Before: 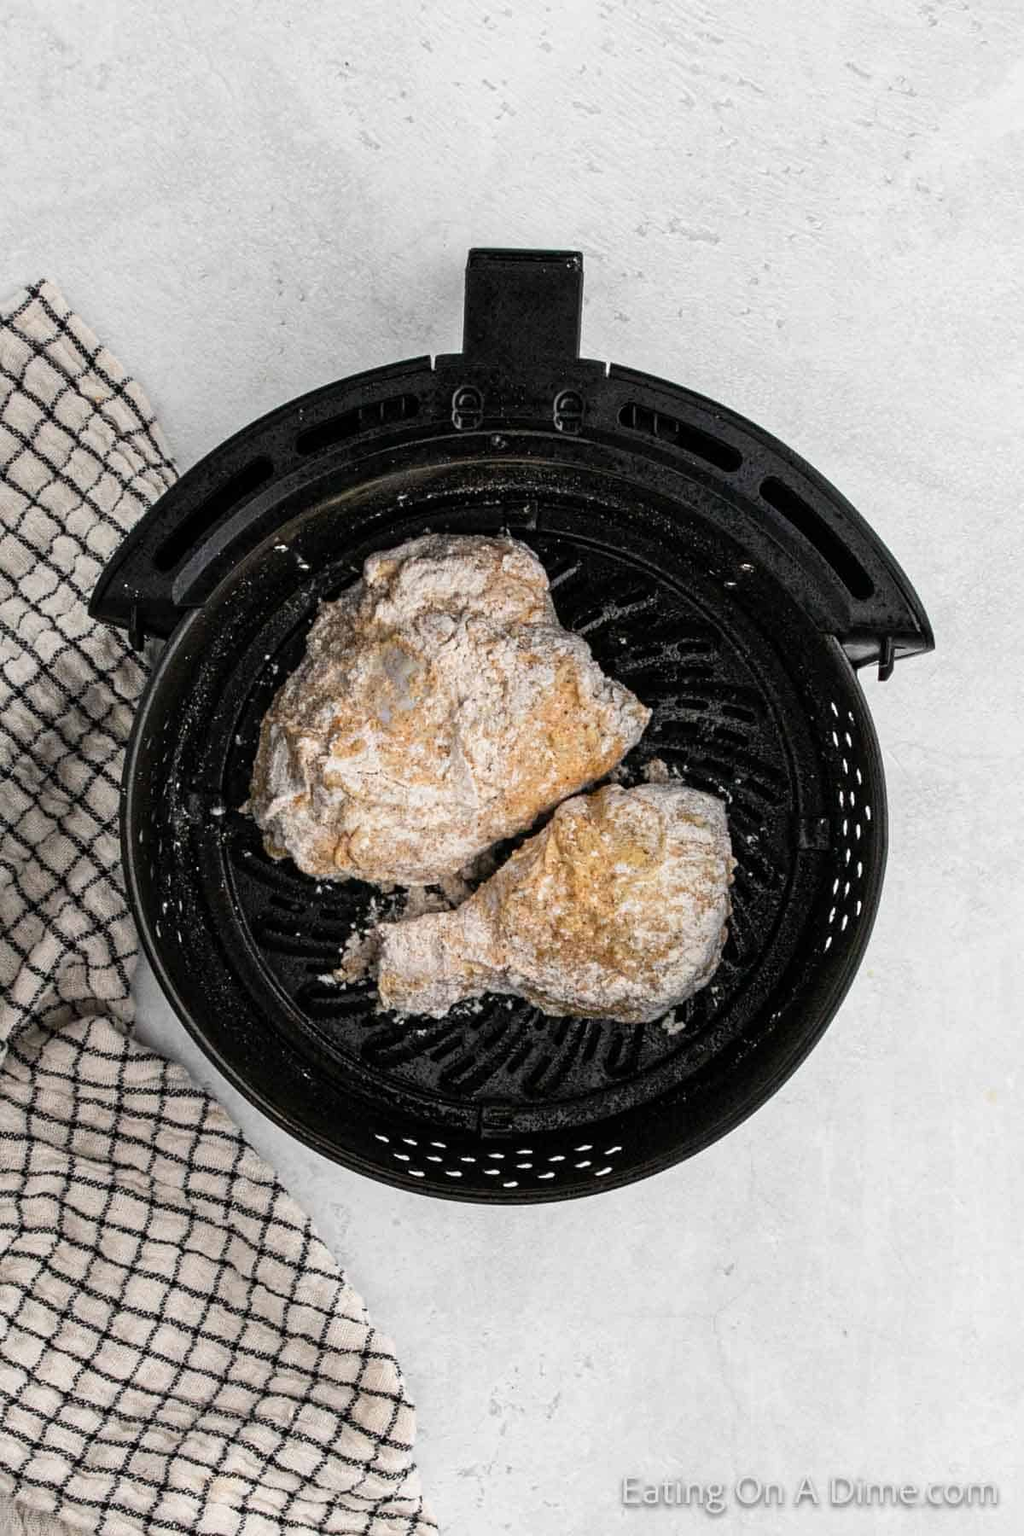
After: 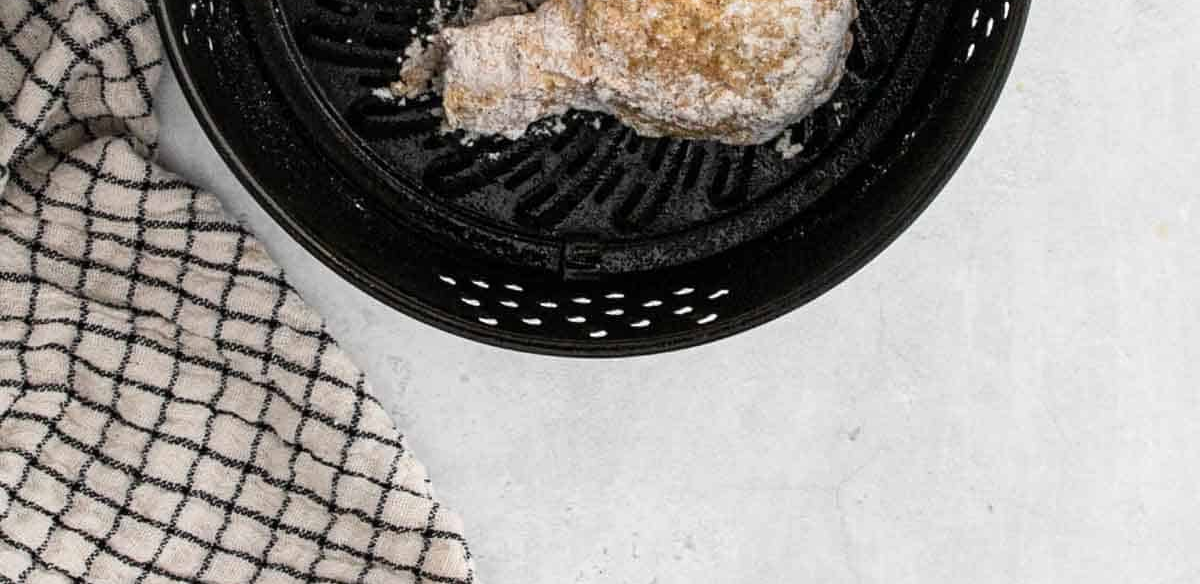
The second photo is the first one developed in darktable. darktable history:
crop and rotate: top 58.58%, bottom 8.924%
